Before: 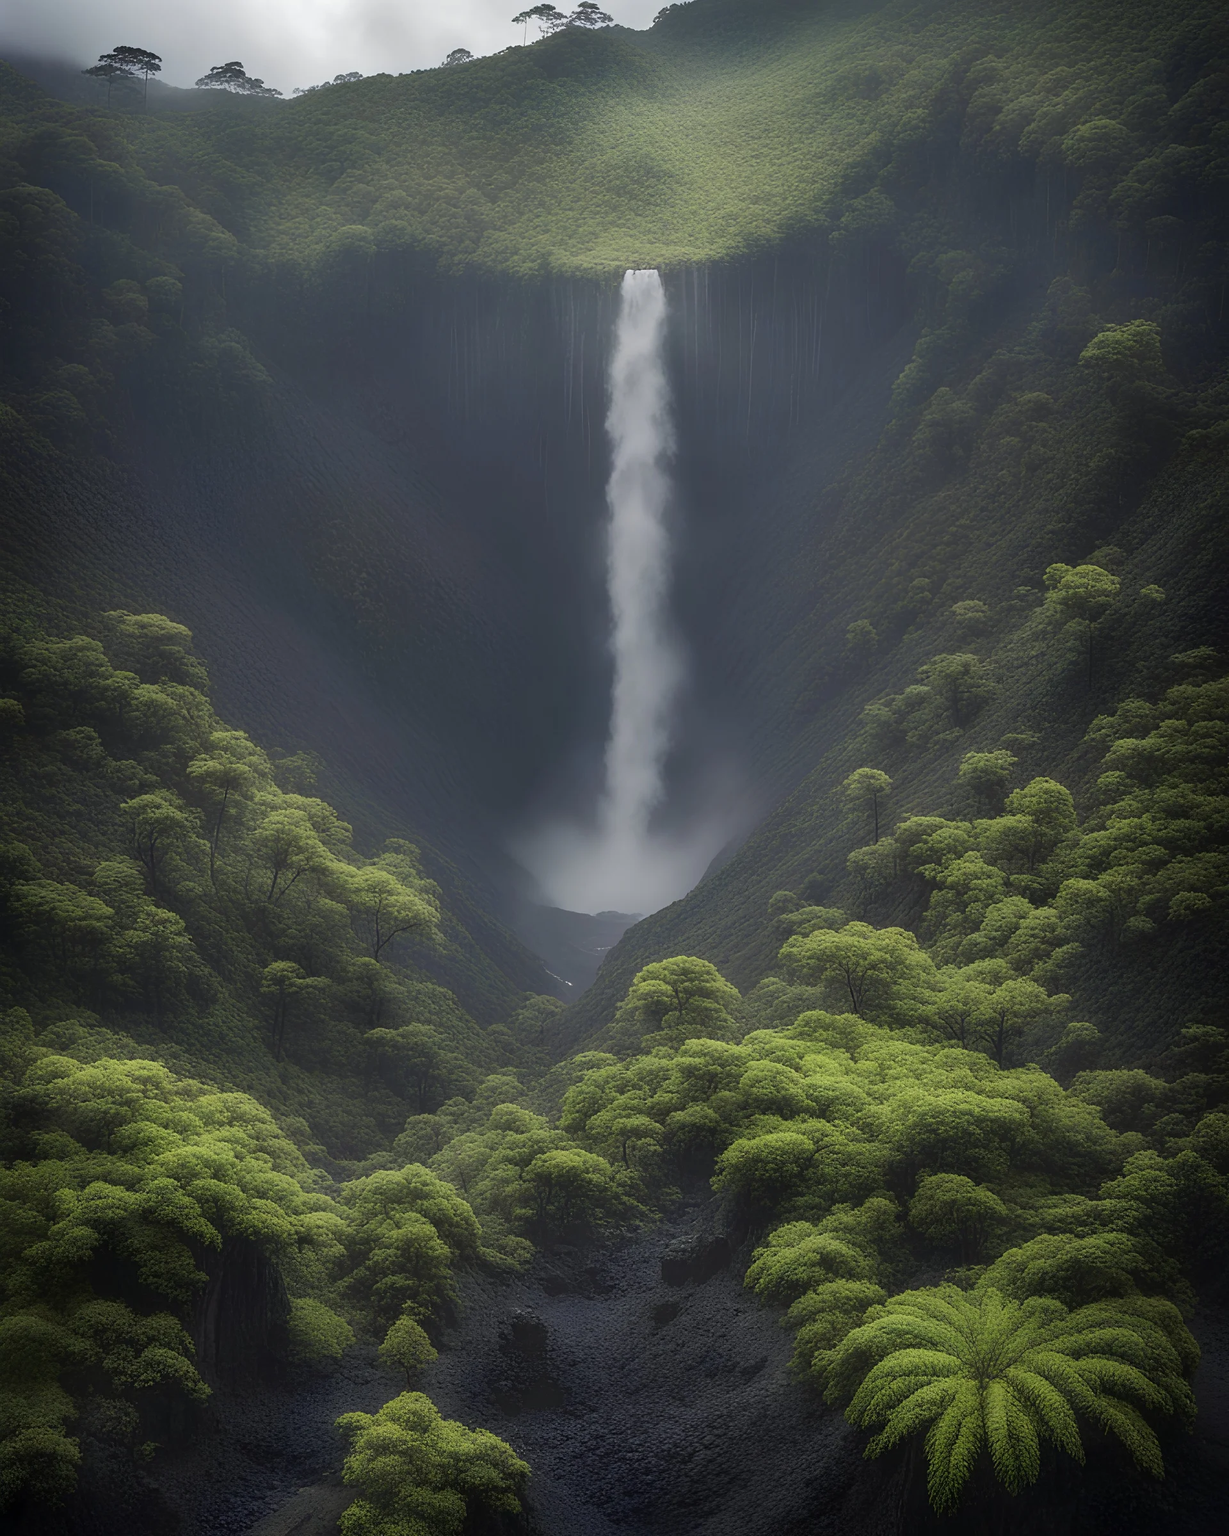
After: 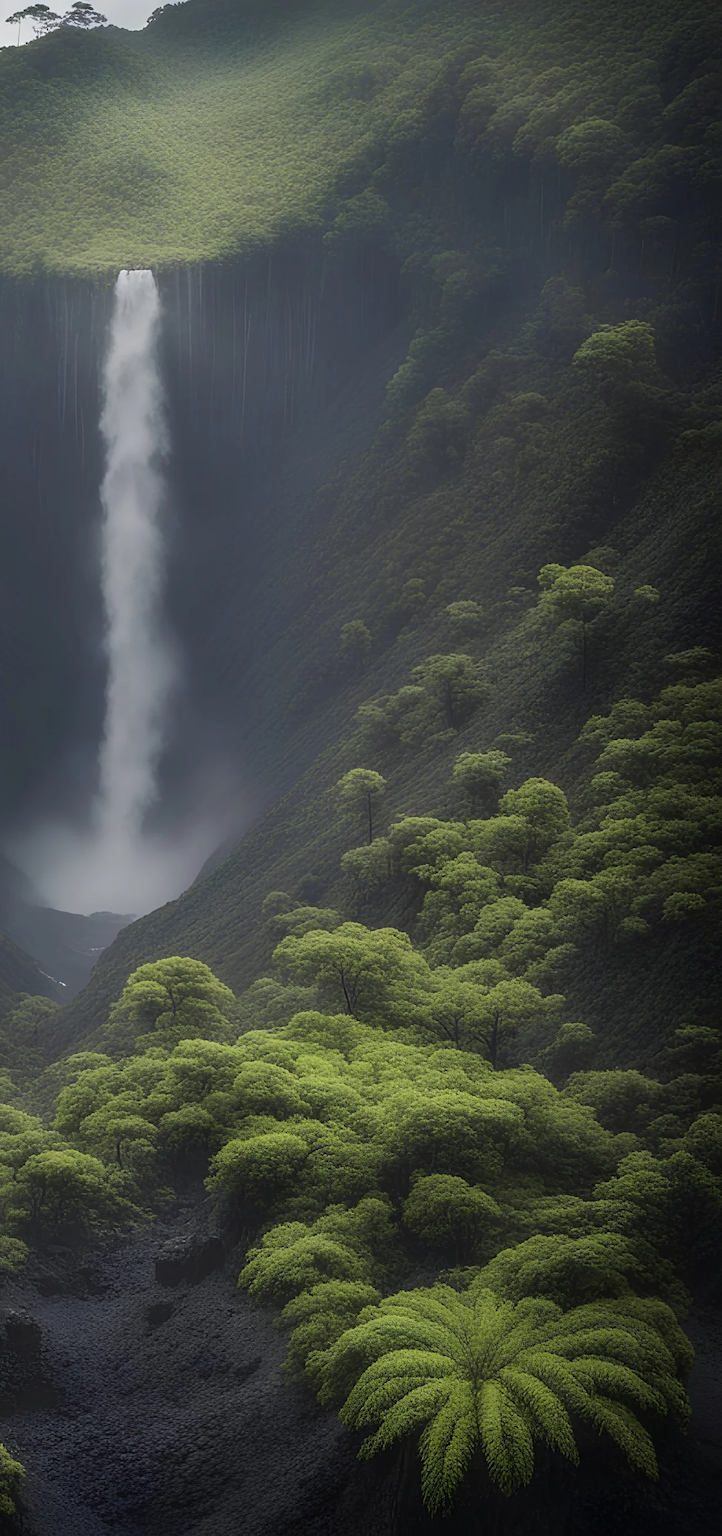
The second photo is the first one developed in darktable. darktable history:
crop: left 41.247%
